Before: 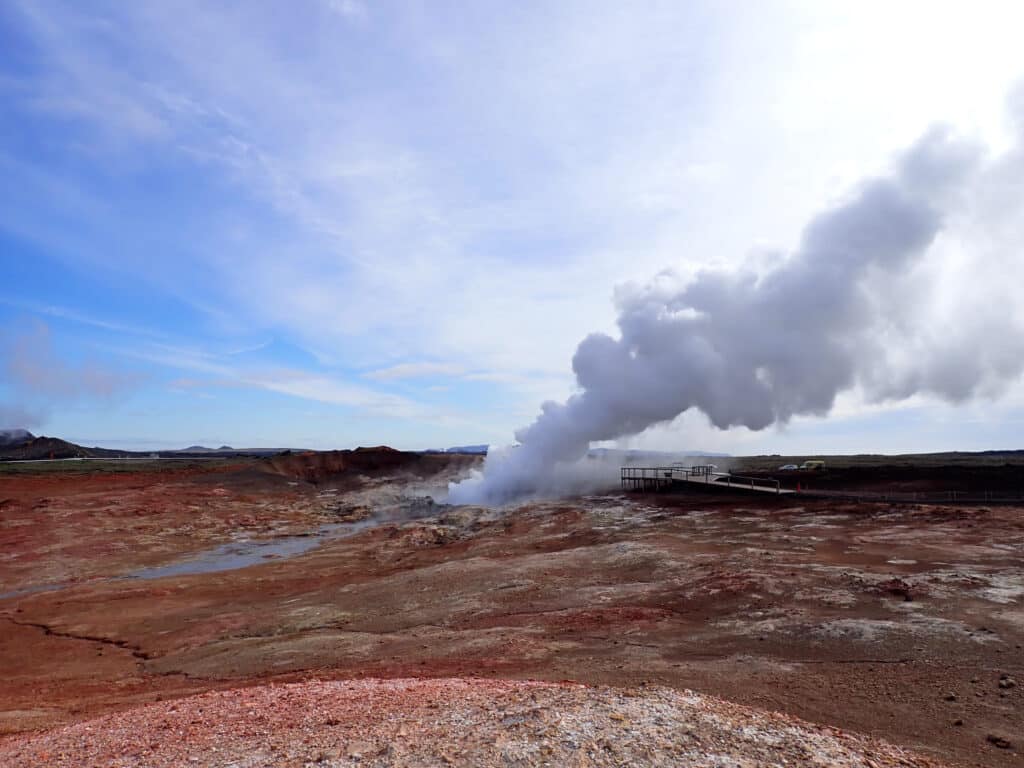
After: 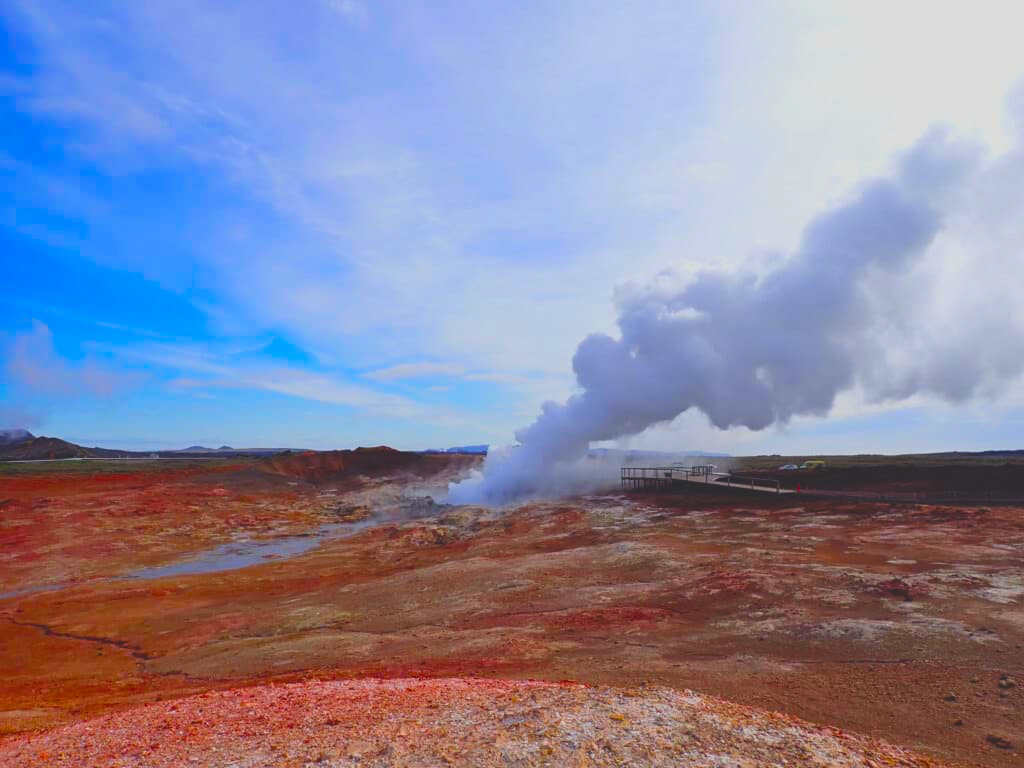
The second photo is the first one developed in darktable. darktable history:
color balance rgb: global offset › luminance 1.517%, perceptual saturation grading › global saturation 99.069%, contrast -19.704%
